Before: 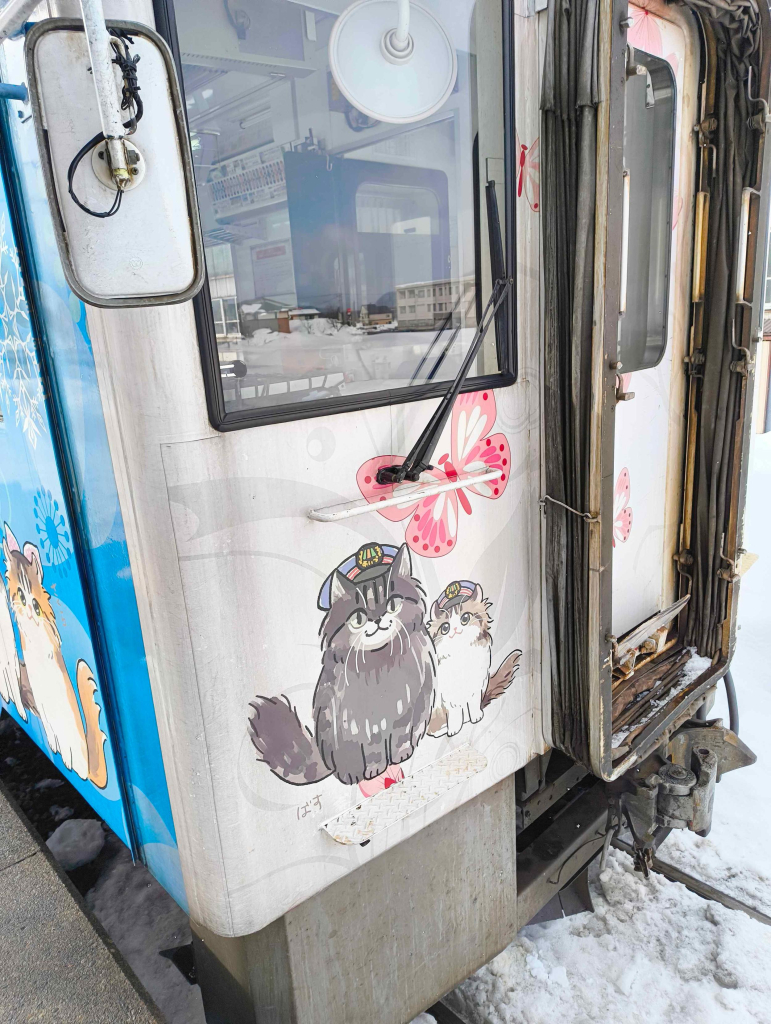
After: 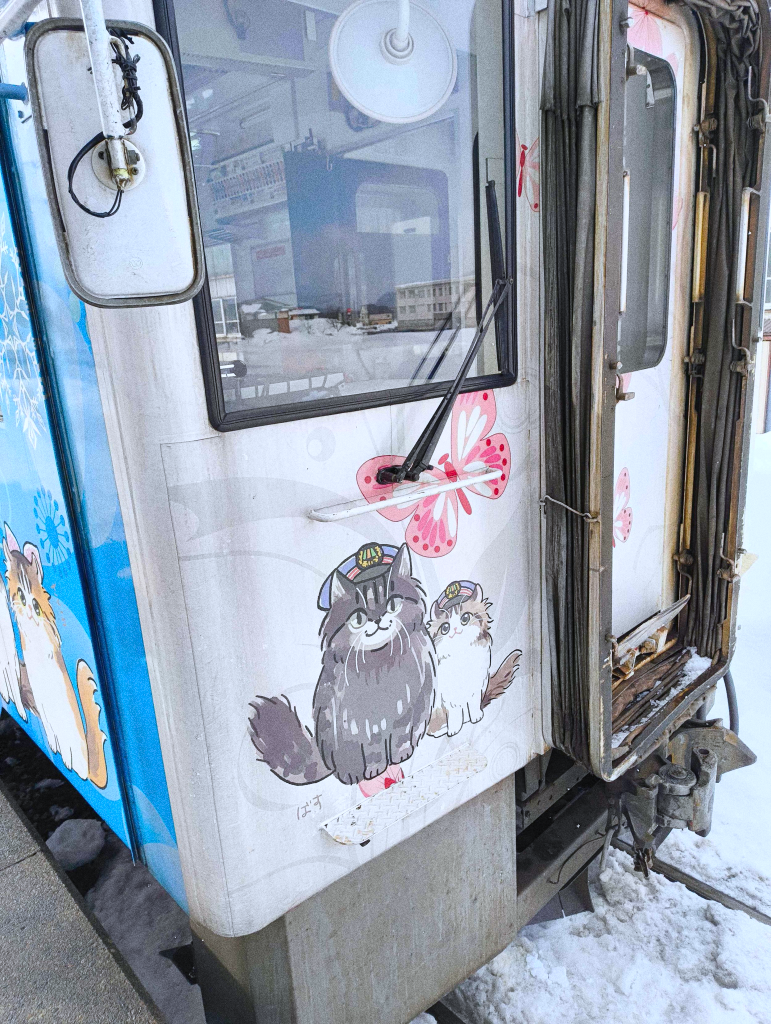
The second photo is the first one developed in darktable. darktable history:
grain: coarseness 0.09 ISO
white balance: red 0.954, blue 1.079
